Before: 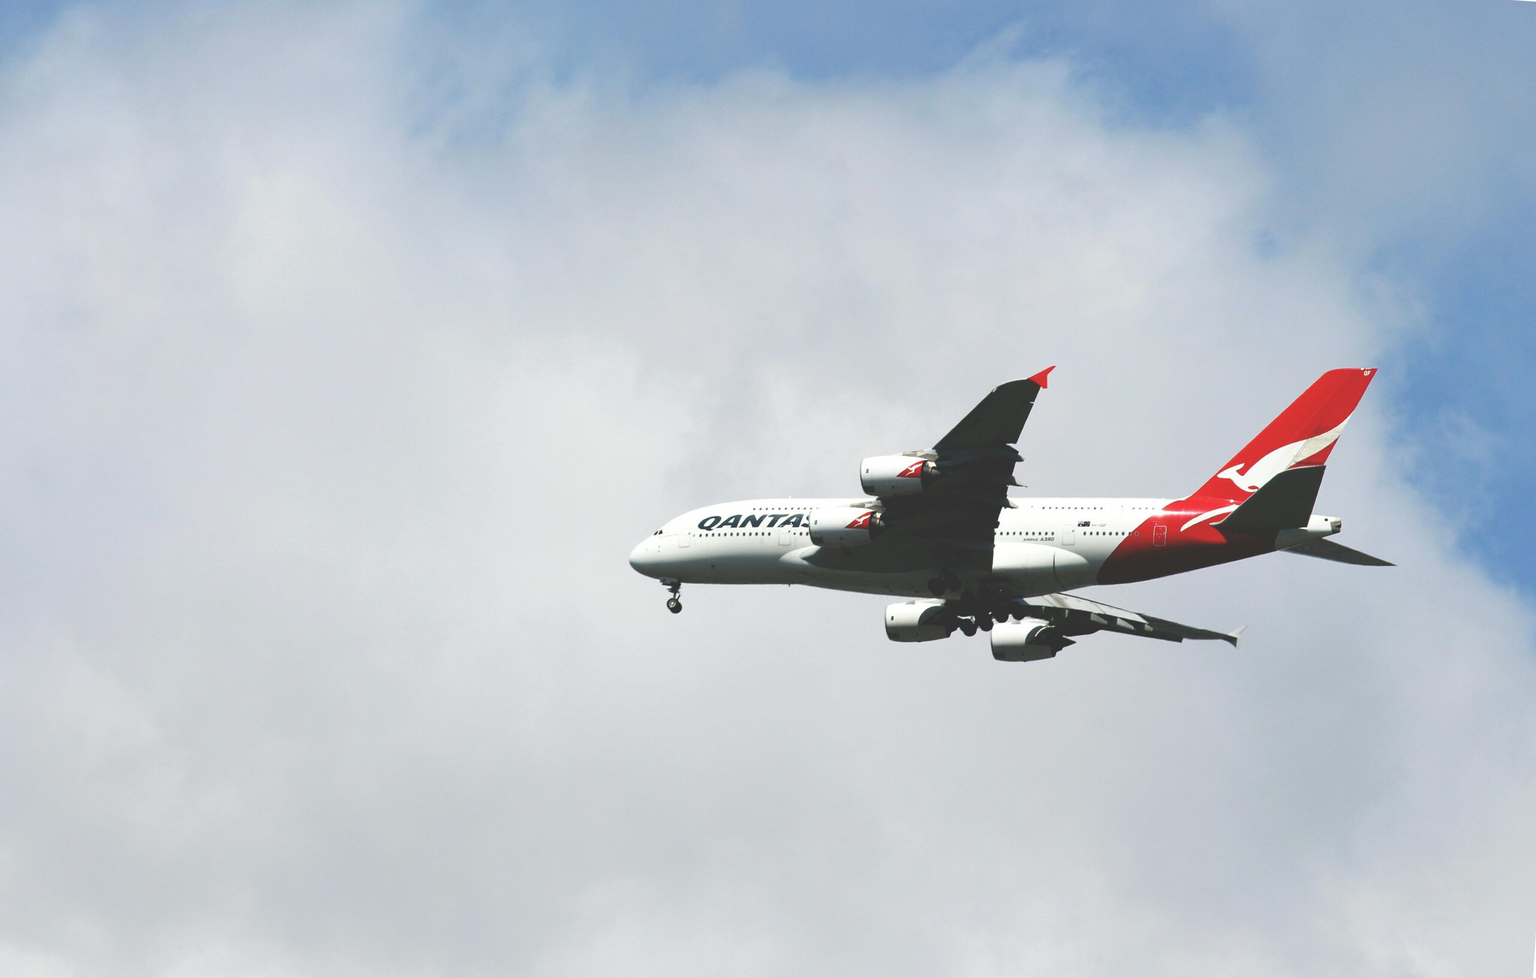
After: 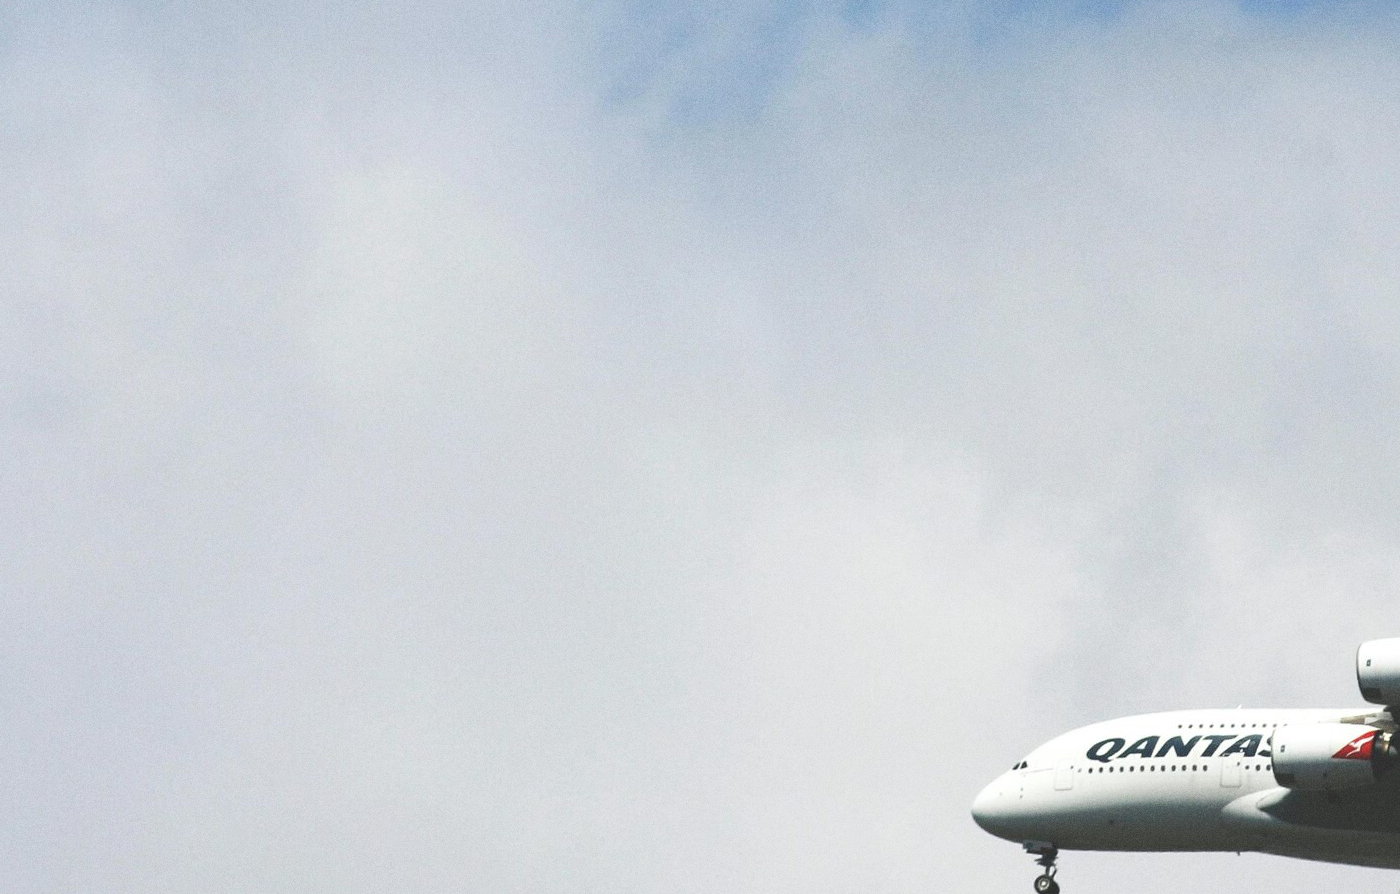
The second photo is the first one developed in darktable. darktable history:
crop and rotate: left 3.047%, top 7.509%, right 42.236%, bottom 37.598%
grain: coarseness 0.47 ISO
